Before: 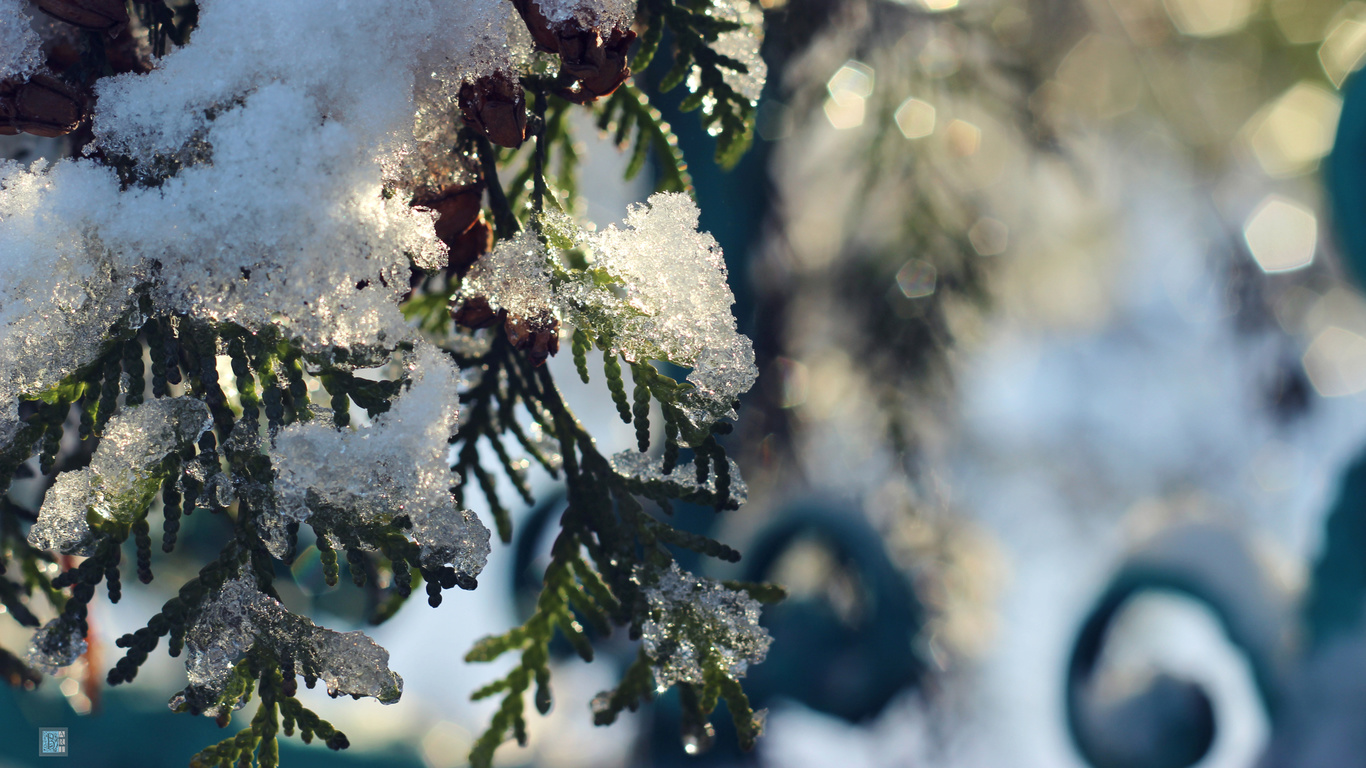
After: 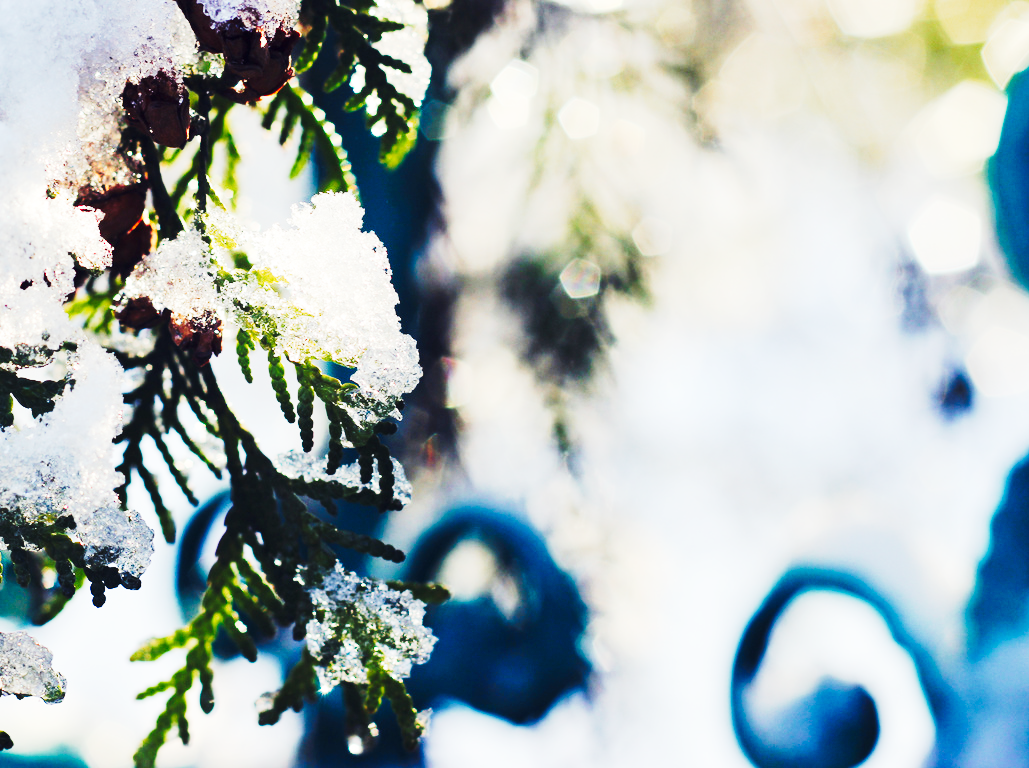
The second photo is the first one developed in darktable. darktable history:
crop and rotate: left 24.6%
base curve: curves: ch0 [(0, 0) (0.036, 0.025) (0.121, 0.166) (0.206, 0.329) (0.605, 0.79) (1, 1)], preserve colors none
tone curve: curves: ch0 [(0, 0) (0.003, 0.004) (0.011, 0.015) (0.025, 0.034) (0.044, 0.061) (0.069, 0.095) (0.1, 0.137) (0.136, 0.186) (0.177, 0.243) (0.224, 0.307) (0.277, 0.416) (0.335, 0.533) (0.399, 0.641) (0.468, 0.748) (0.543, 0.829) (0.623, 0.886) (0.709, 0.924) (0.801, 0.951) (0.898, 0.975) (1, 1)], preserve colors none
